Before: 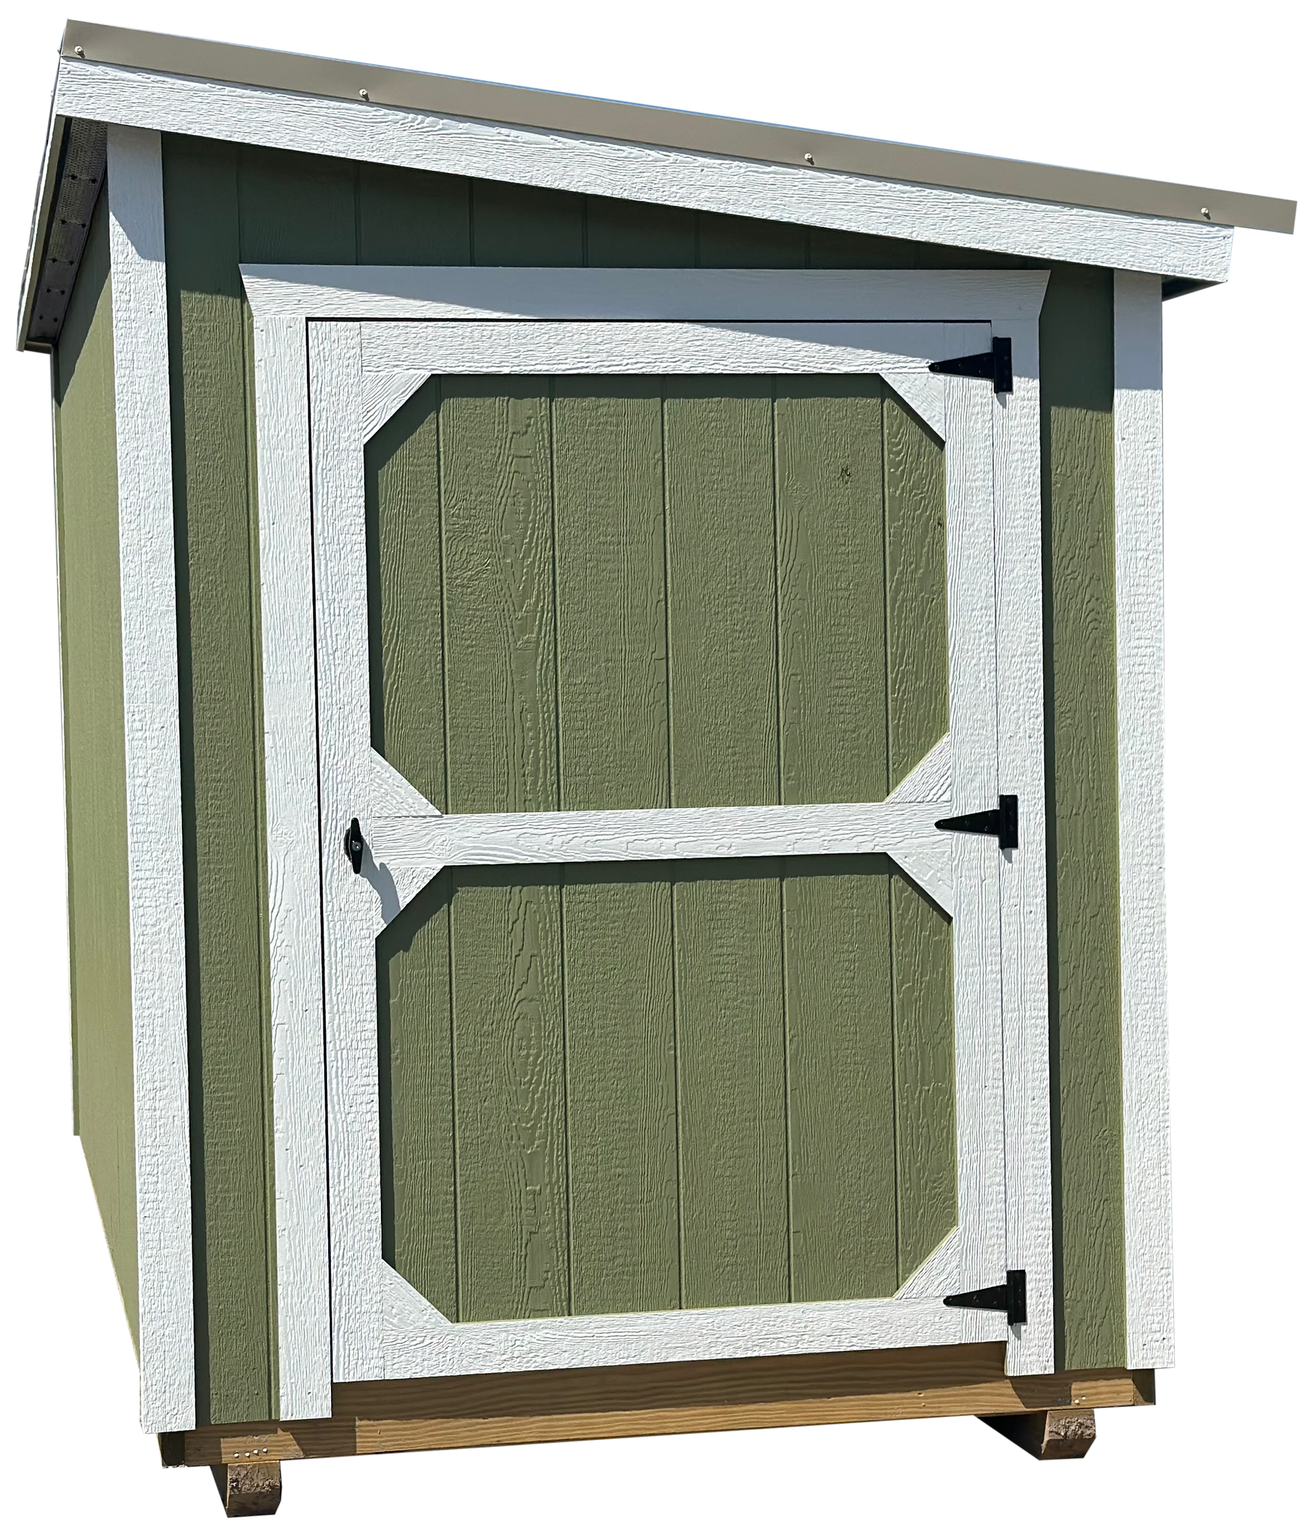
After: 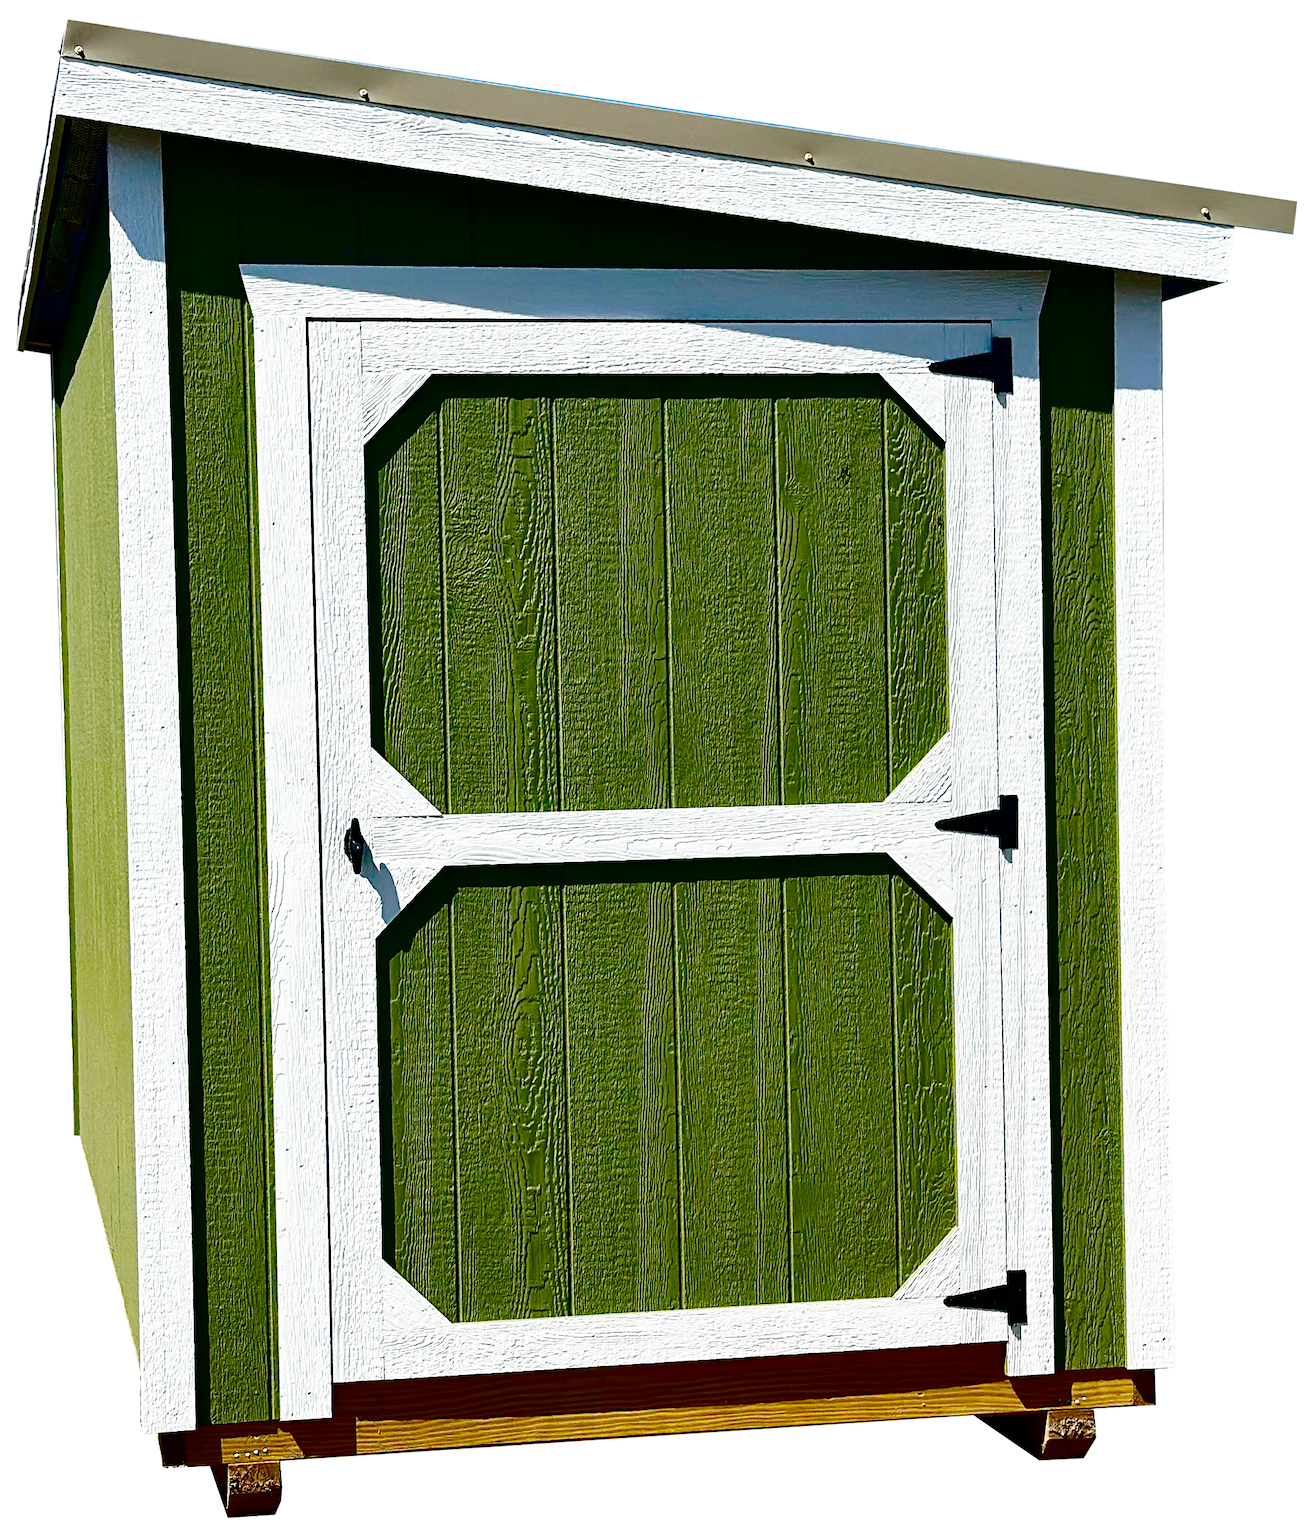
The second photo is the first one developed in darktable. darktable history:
rgb levels: preserve colors max RGB
contrast brightness saturation: brightness -1, saturation 1
base curve: curves: ch0 [(0, 0) (0.007, 0.004) (0.027, 0.03) (0.046, 0.07) (0.207, 0.54) (0.442, 0.872) (0.673, 0.972) (1, 1)], preserve colors none
